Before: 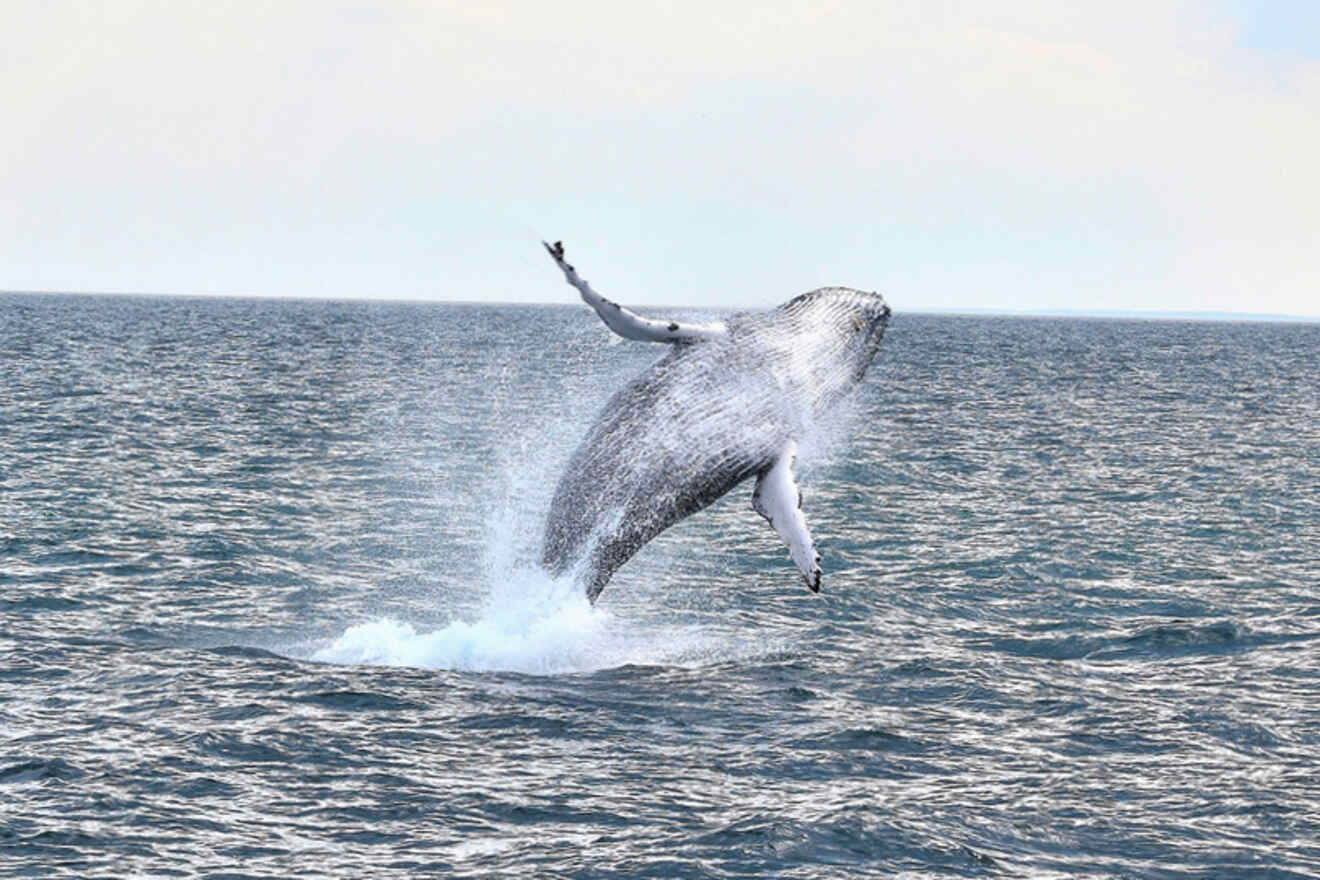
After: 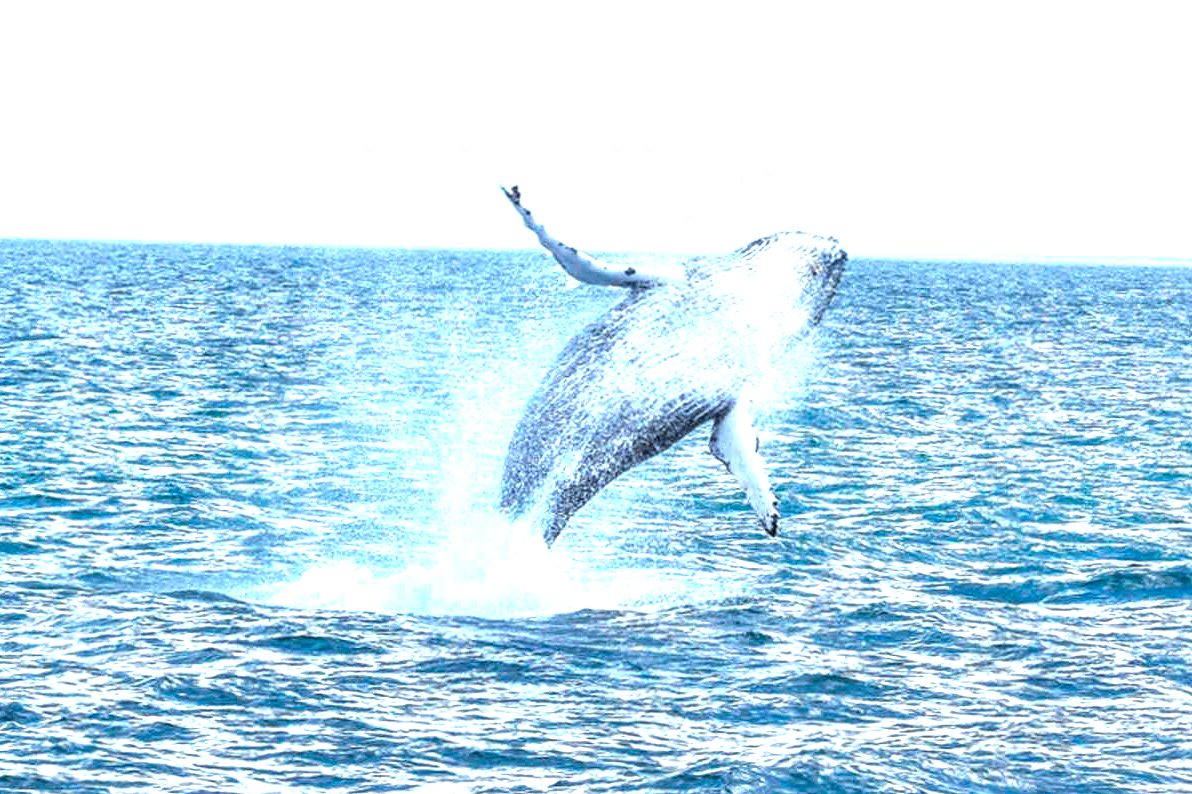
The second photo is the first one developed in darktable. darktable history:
local contrast: on, module defaults
crop: left 3.305%, top 6.436%, right 6.389%, bottom 3.258%
exposure: black level correction 0, exposure 1.1 EV, compensate exposure bias true, compensate highlight preservation false
color calibration: illuminant Planckian (black body), x 0.368, y 0.361, temperature 4275.92 K
color balance rgb: linear chroma grading › global chroma 10%, perceptual saturation grading › global saturation 30%, global vibrance 10%
